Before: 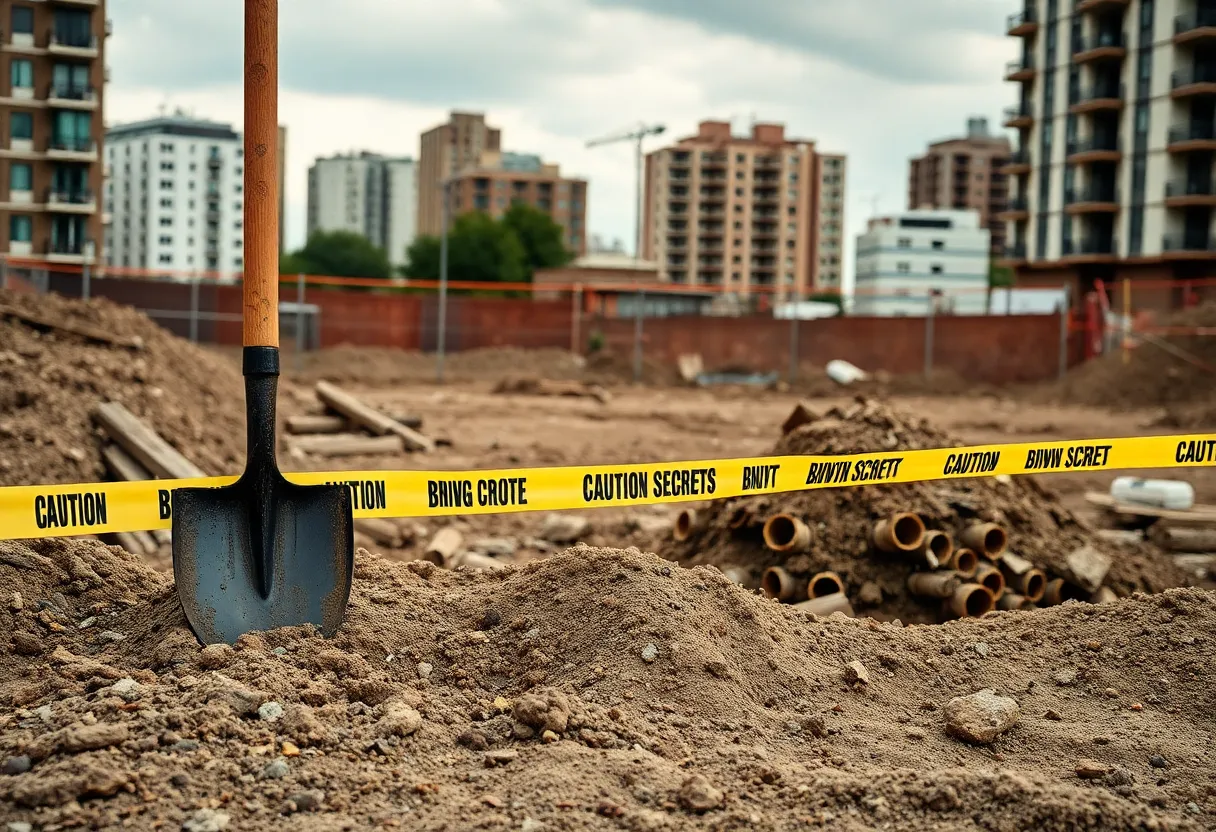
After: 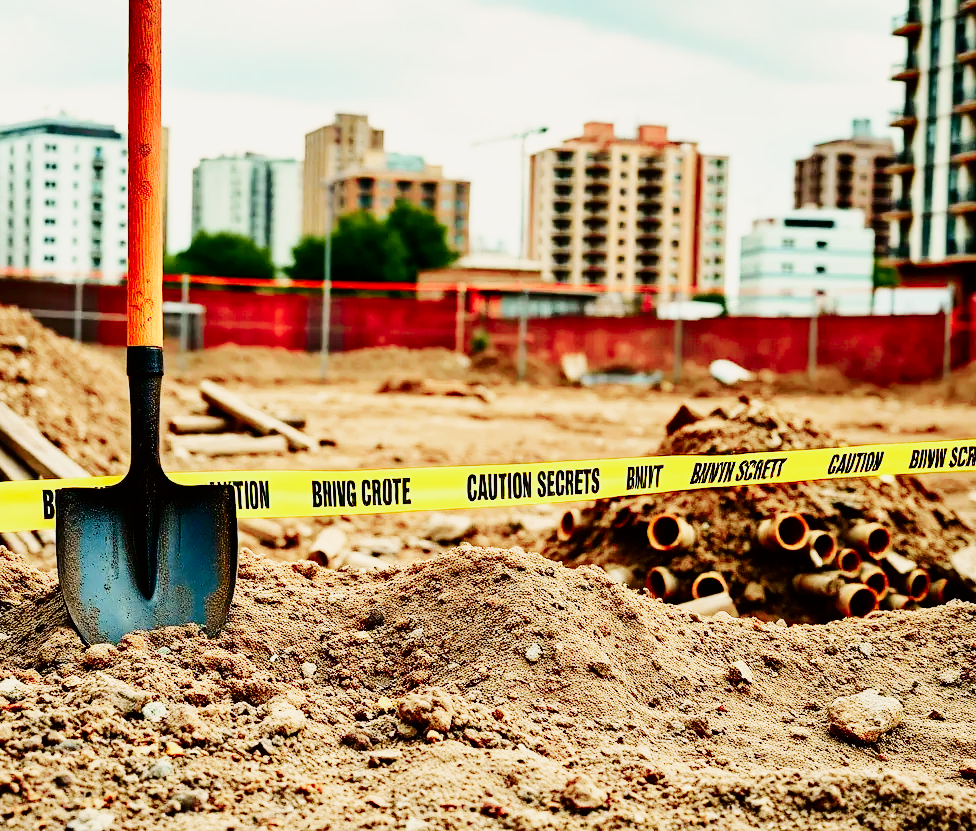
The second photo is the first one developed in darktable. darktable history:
base curve: curves: ch0 [(0, 0) (0, 0) (0.002, 0.001) (0.008, 0.003) (0.019, 0.011) (0.037, 0.037) (0.064, 0.11) (0.102, 0.232) (0.152, 0.379) (0.216, 0.524) (0.296, 0.665) (0.394, 0.789) (0.512, 0.881) (0.651, 0.945) (0.813, 0.986) (1, 1)], preserve colors none
tone curve: curves: ch0 [(0, 0) (0.068, 0.031) (0.175, 0.132) (0.337, 0.304) (0.498, 0.511) (0.748, 0.762) (0.993, 0.954)]; ch1 [(0, 0) (0.294, 0.184) (0.359, 0.34) (0.362, 0.35) (0.43, 0.41) (0.476, 0.457) (0.499, 0.5) (0.529, 0.523) (0.677, 0.762) (1, 1)]; ch2 [(0, 0) (0.431, 0.419) (0.495, 0.502) (0.524, 0.534) (0.557, 0.56) (0.634, 0.654) (0.728, 0.722) (1, 1)], color space Lab, independent channels, preserve colors none
crop and rotate: left 9.611%, right 10.12%
